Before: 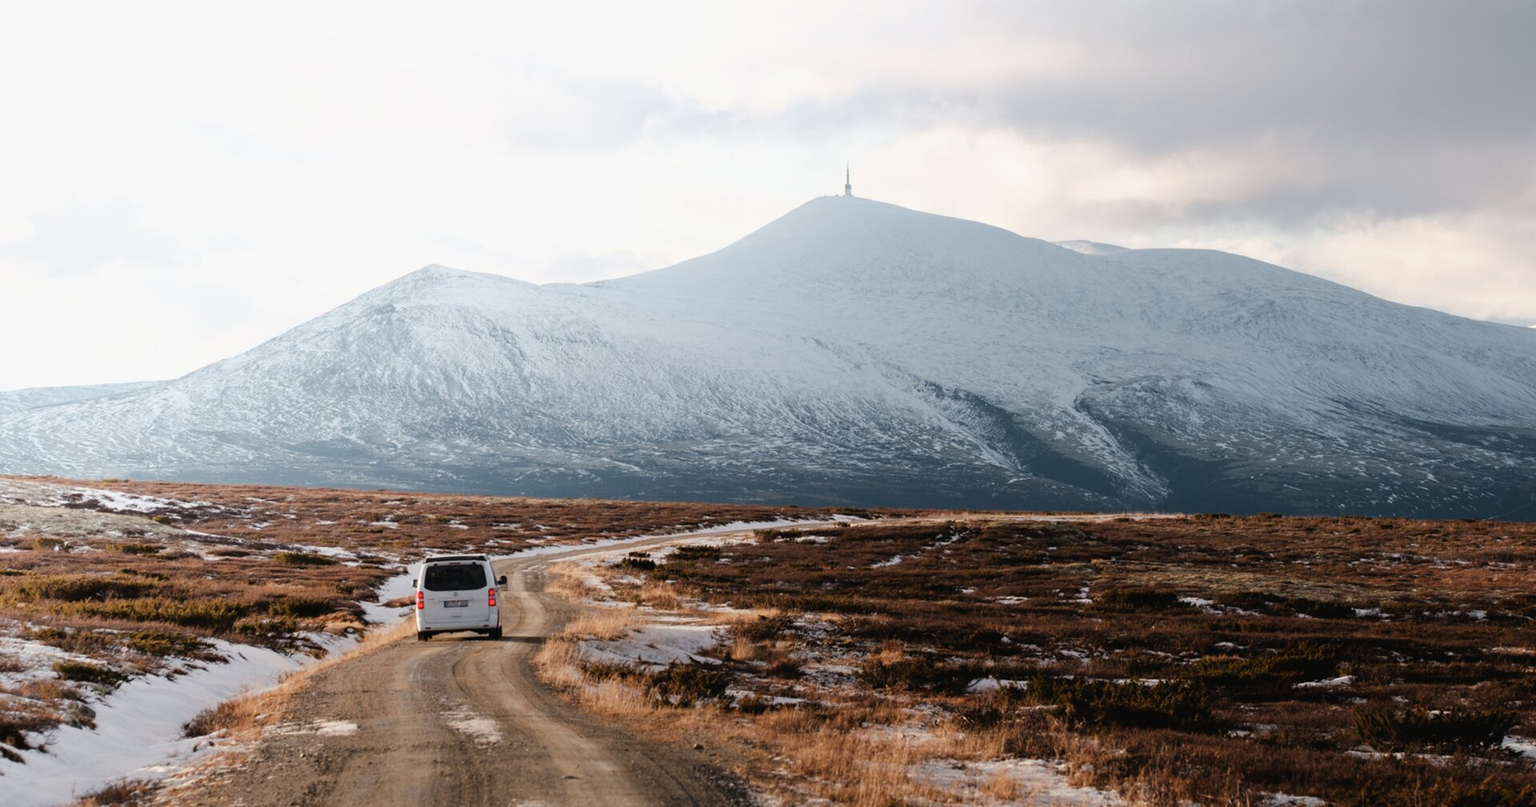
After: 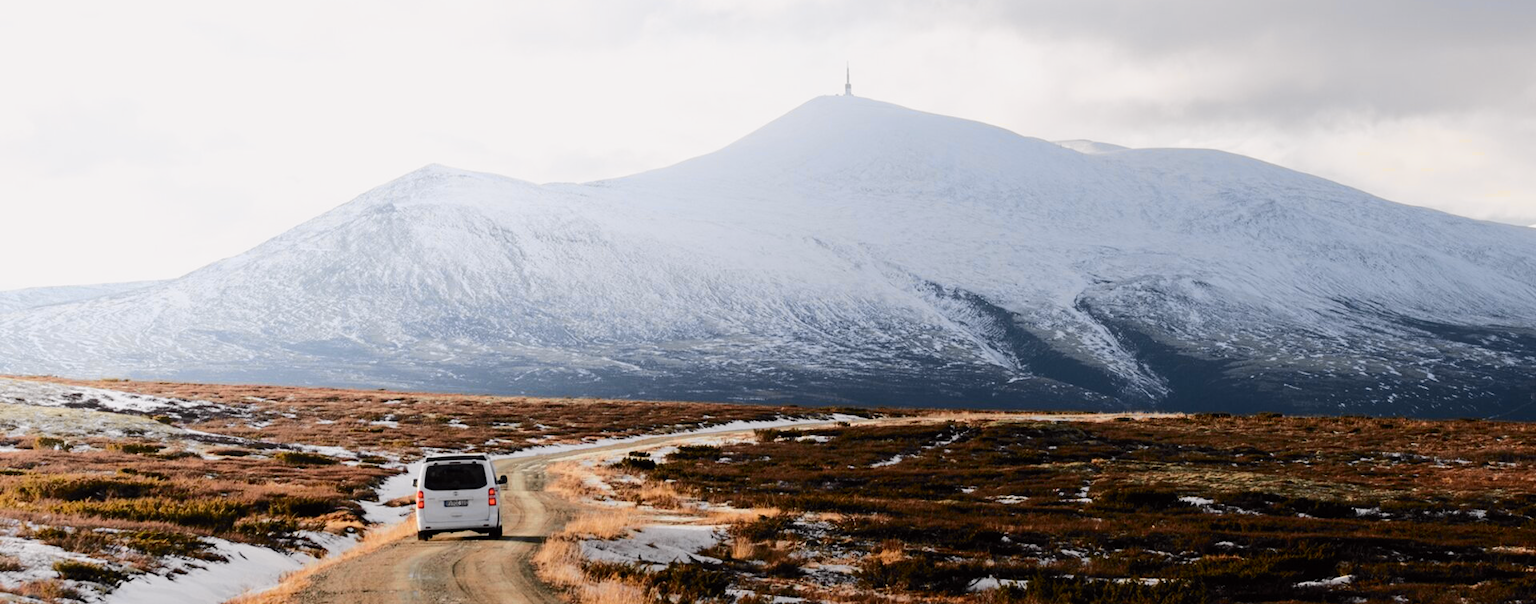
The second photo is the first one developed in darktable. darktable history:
crop and rotate: top 12.5%, bottom 12.5%
tone curve: curves: ch0 [(0.017, 0) (0.107, 0.071) (0.295, 0.264) (0.447, 0.507) (0.54, 0.618) (0.733, 0.791) (0.879, 0.898) (1, 0.97)]; ch1 [(0, 0) (0.393, 0.415) (0.447, 0.448) (0.485, 0.497) (0.523, 0.515) (0.544, 0.55) (0.59, 0.609) (0.686, 0.686) (1, 1)]; ch2 [(0, 0) (0.369, 0.388) (0.449, 0.431) (0.499, 0.5) (0.521, 0.505) (0.53, 0.538) (0.579, 0.601) (0.669, 0.733) (1, 1)], color space Lab, independent channels, preserve colors none
